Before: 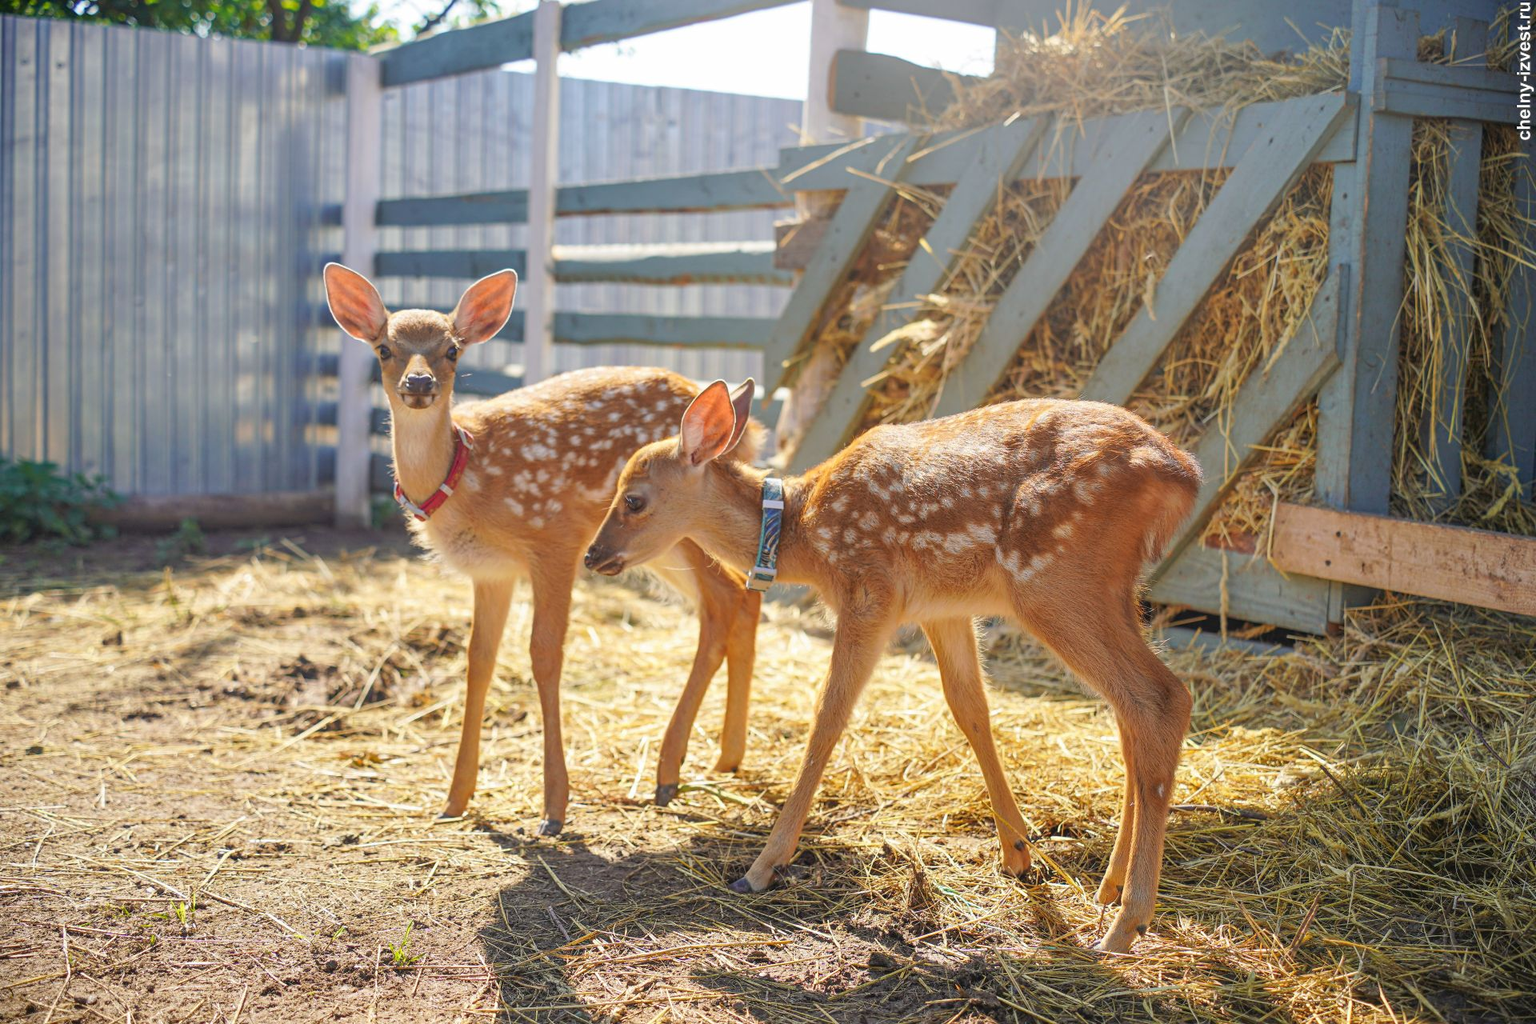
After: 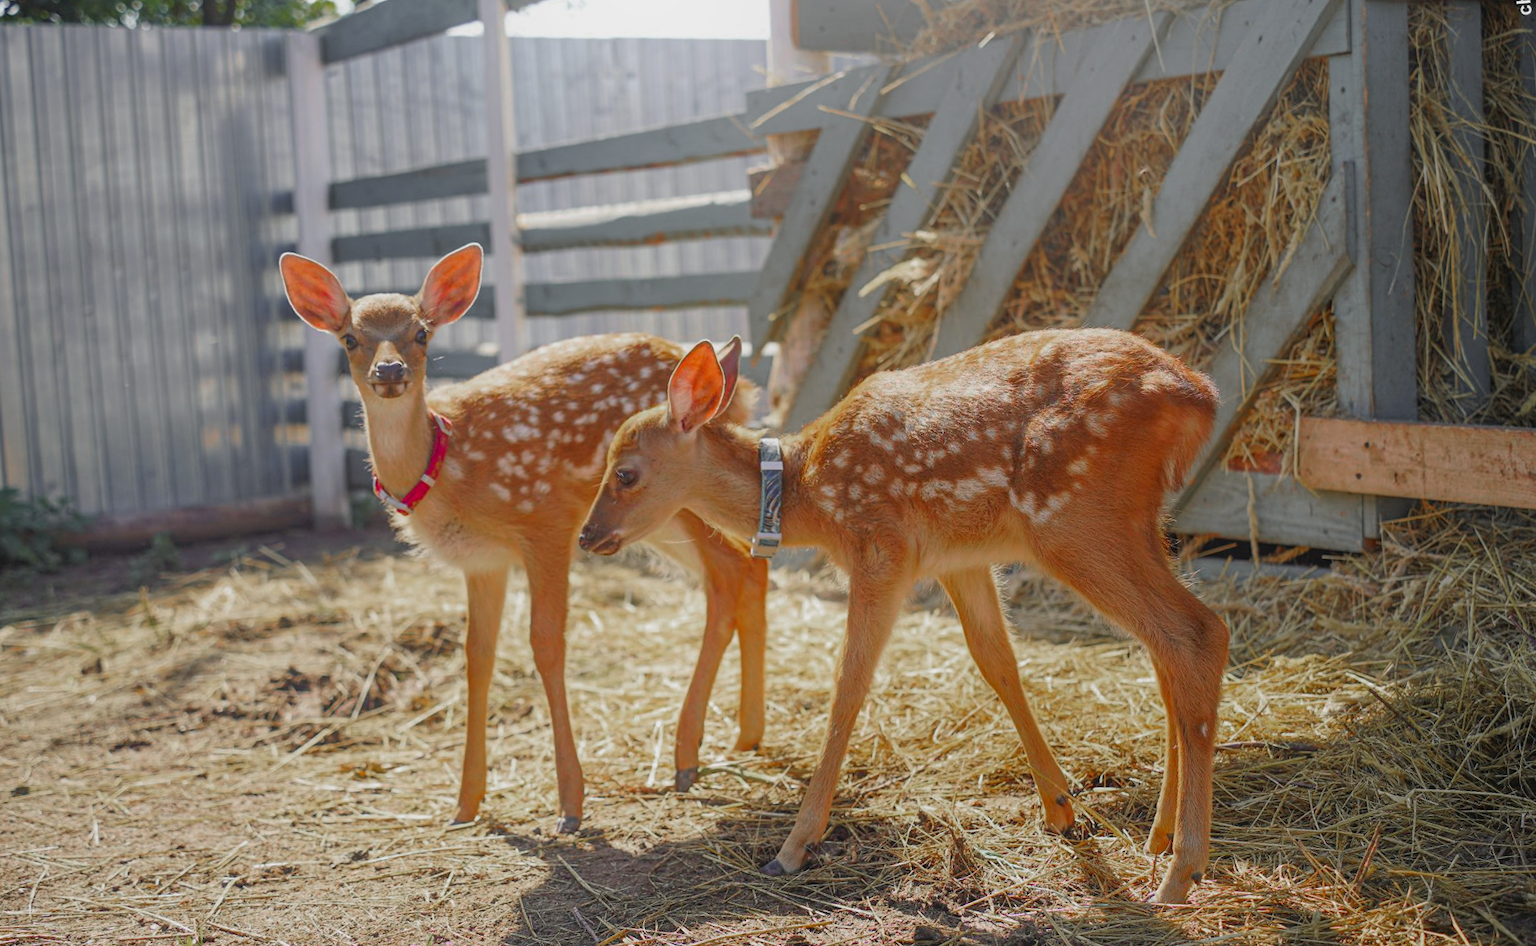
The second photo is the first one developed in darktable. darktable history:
exposure: exposure -0.36 EV, compensate highlight preservation false
color zones: curves: ch0 [(0, 0.48) (0.209, 0.398) (0.305, 0.332) (0.429, 0.493) (0.571, 0.5) (0.714, 0.5) (0.857, 0.5) (1, 0.48)]; ch1 [(0, 0.736) (0.143, 0.625) (0.225, 0.371) (0.429, 0.256) (0.571, 0.241) (0.714, 0.213) (0.857, 0.48) (1, 0.736)]; ch2 [(0, 0.448) (0.143, 0.498) (0.286, 0.5) (0.429, 0.5) (0.571, 0.5) (0.714, 0.5) (0.857, 0.5) (1, 0.448)]
rotate and perspective: rotation -5°, crop left 0.05, crop right 0.952, crop top 0.11, crop bottom 0.89
bloom: on, module defaults
